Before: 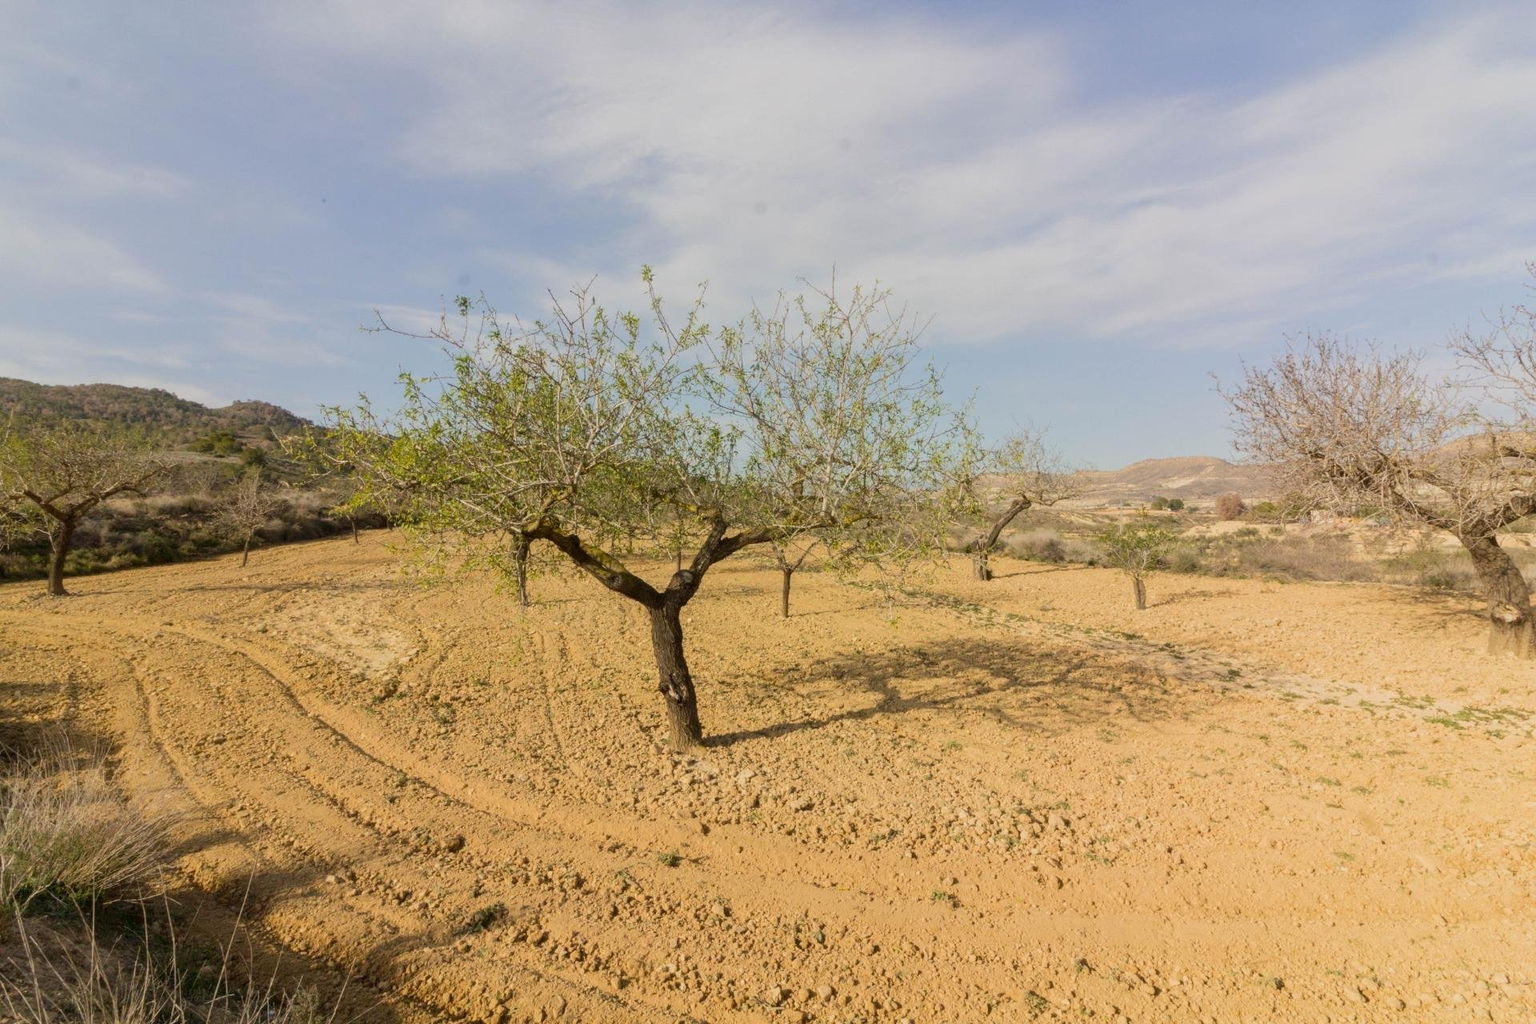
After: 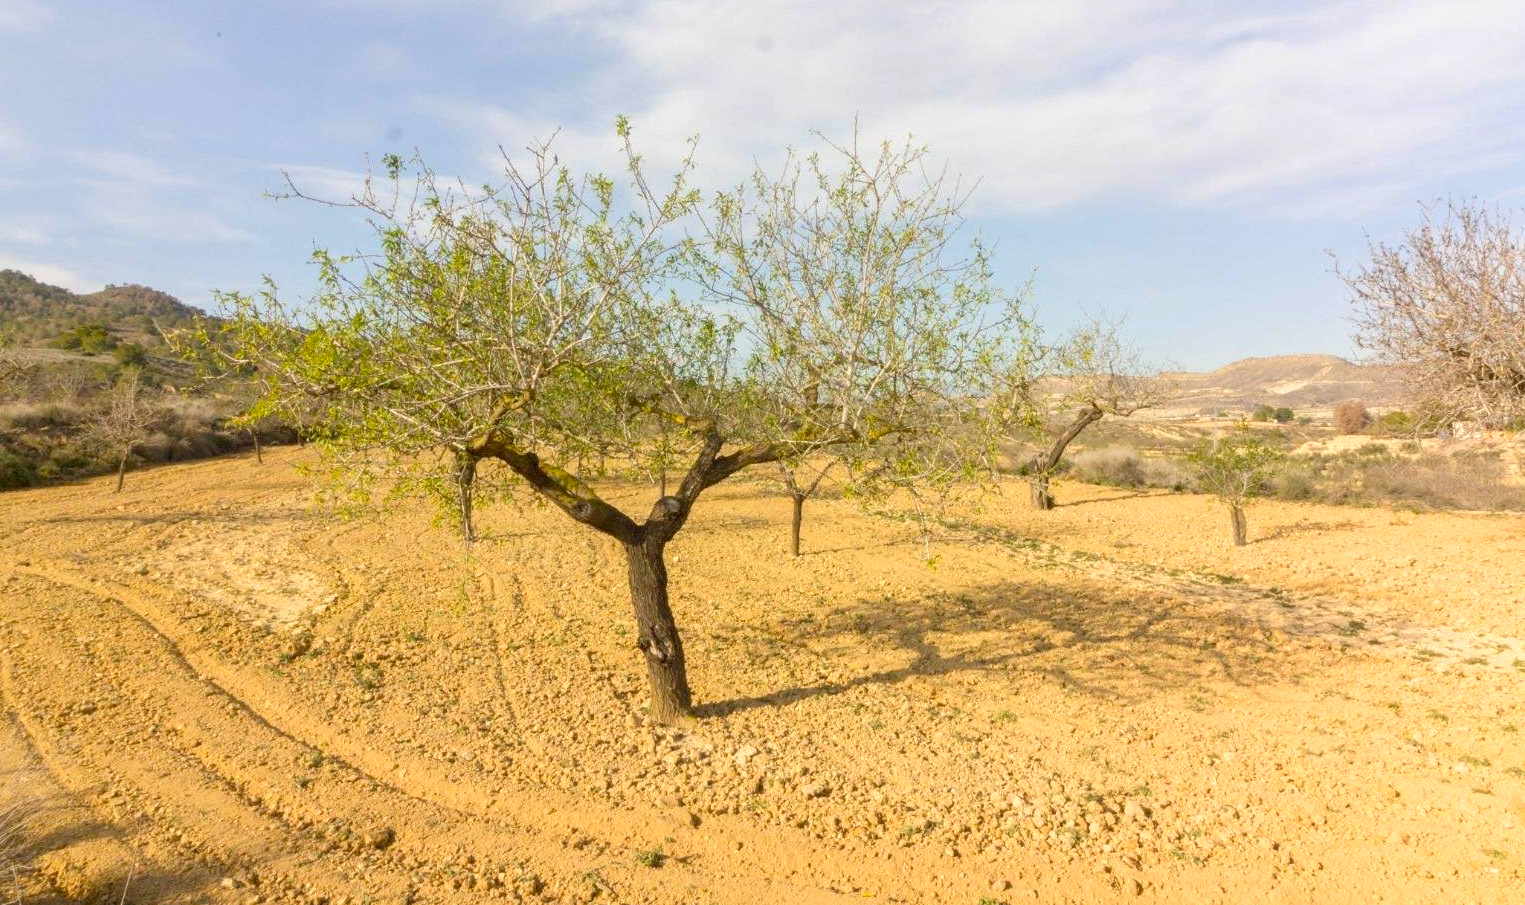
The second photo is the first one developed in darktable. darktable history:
crop: left 9.712%, top 16.928%, right 10.845%, bottom 12.332%
color balance: output saturation 110%
exposure: exposure 0.921 EV, compensate highlight preservation false
tone equalizer: -8 EV 0.25 EV, -7 EV 0.417 EV, -6 EV 0.417 EV, -5 EV 0.25 EV, -3 EV -0.25 EV, -2 EV -0.417 EV, -1 EV -0.417 EV, +0 EV -0.25 EV, edges refinement/feathering 500, mask exposure compensation -1.57 EV, preserve details guided filter
